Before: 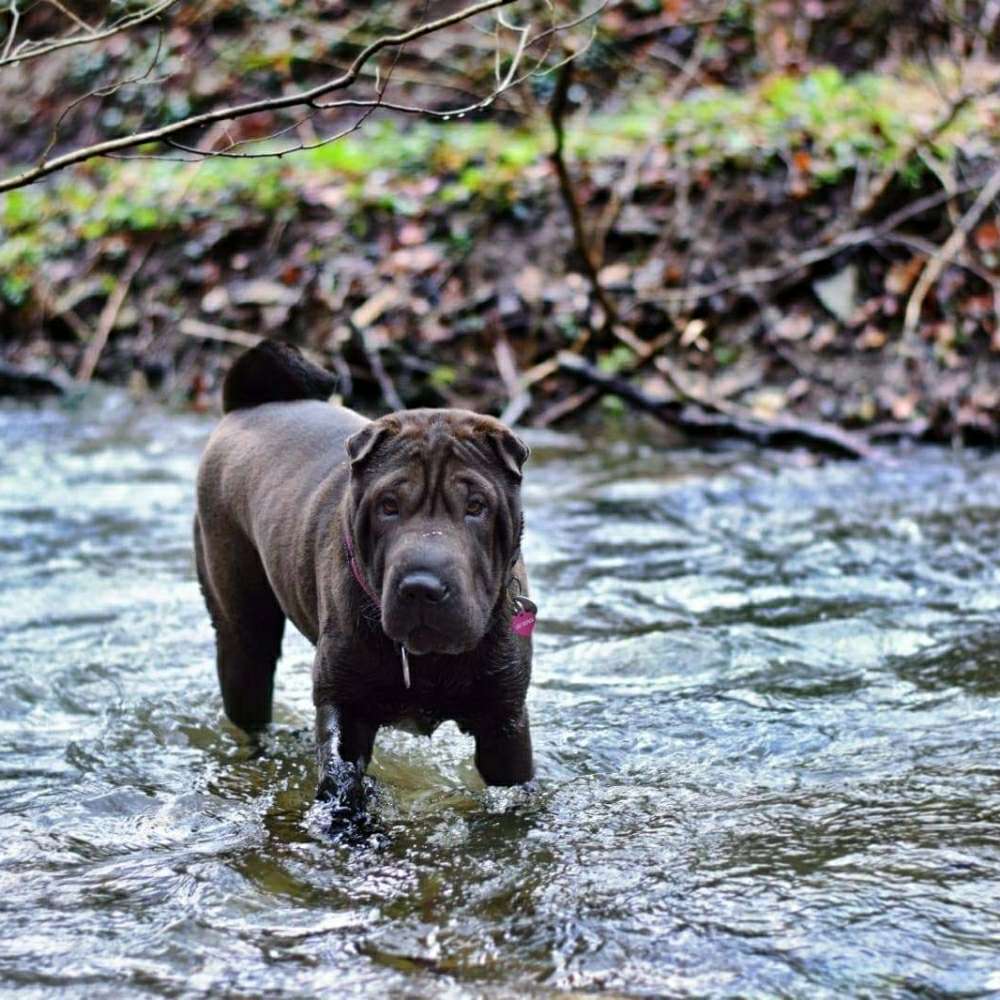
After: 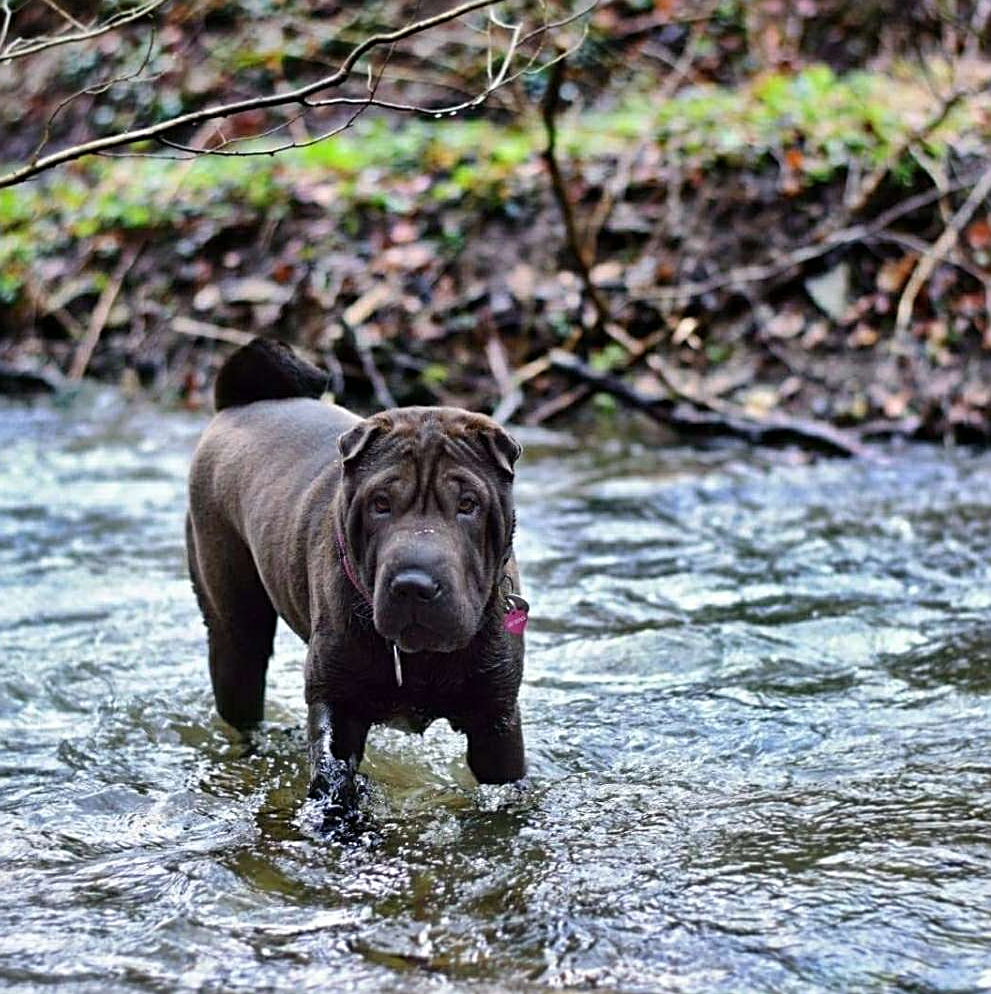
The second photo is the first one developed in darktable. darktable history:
sharpen: on, module defaults
crop and rotate: left 0.828%, top 0.259%, bottom 0.319%
